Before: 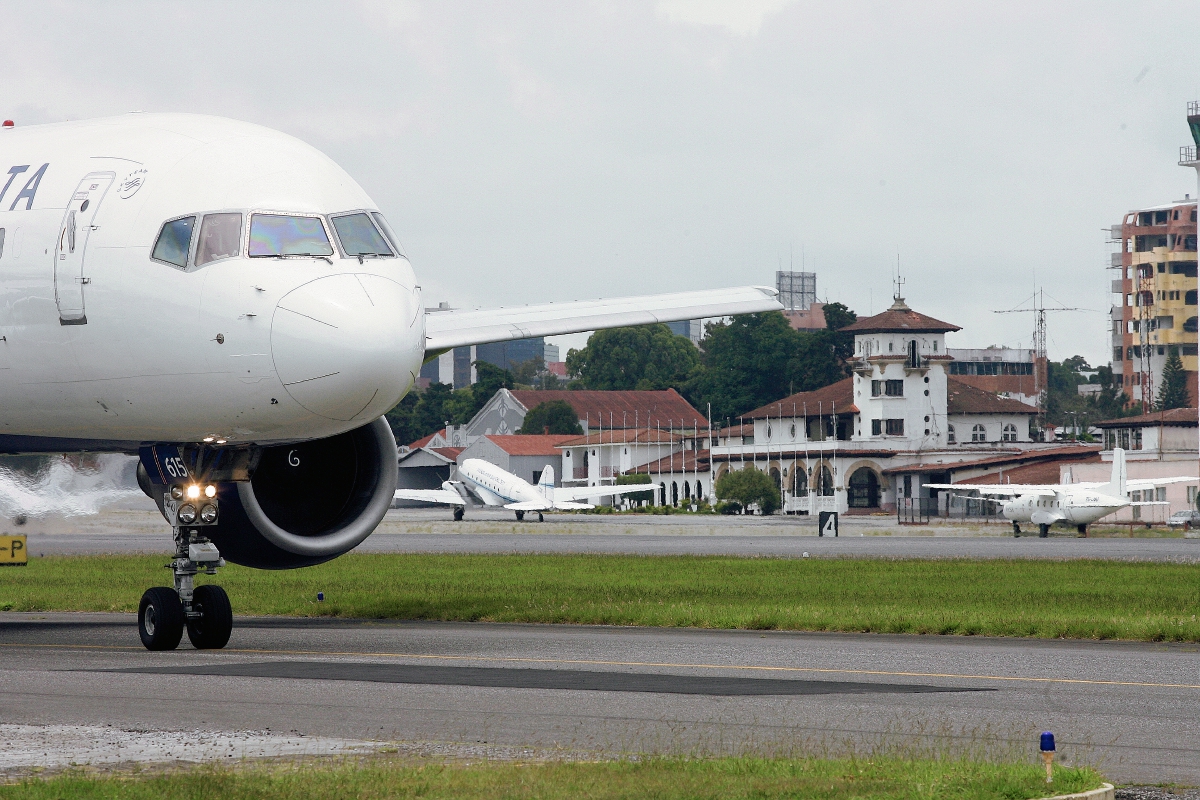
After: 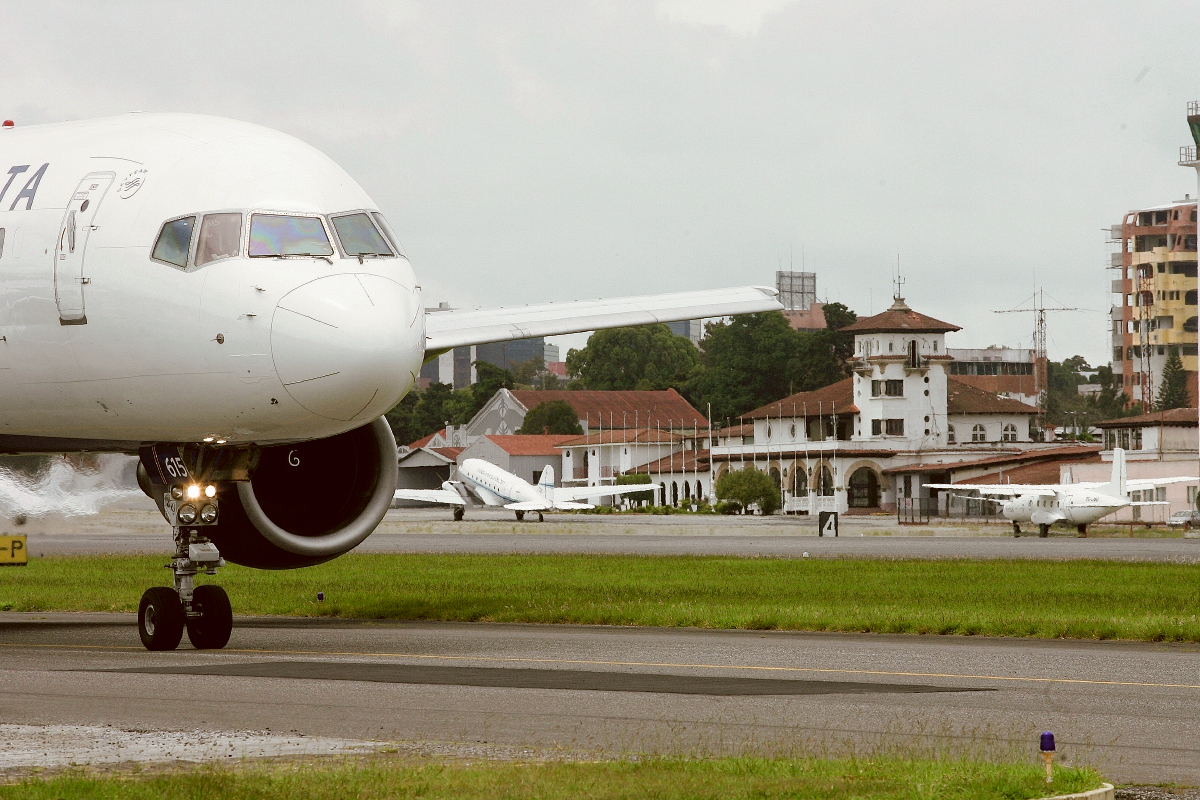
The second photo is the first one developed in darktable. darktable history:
color correction: highlights a* -0.363, highlights b* 0.15, shadows a* 5.15, shadows b* 20.74
